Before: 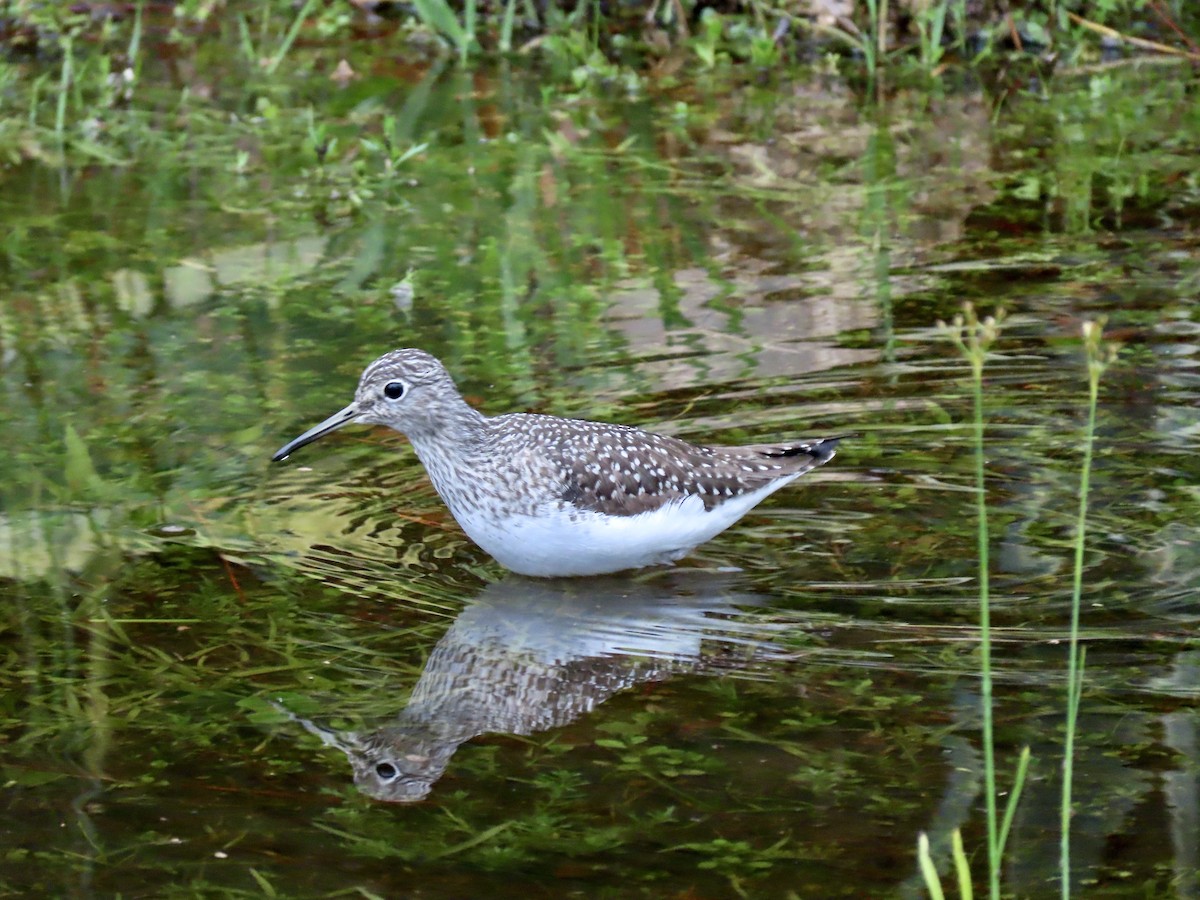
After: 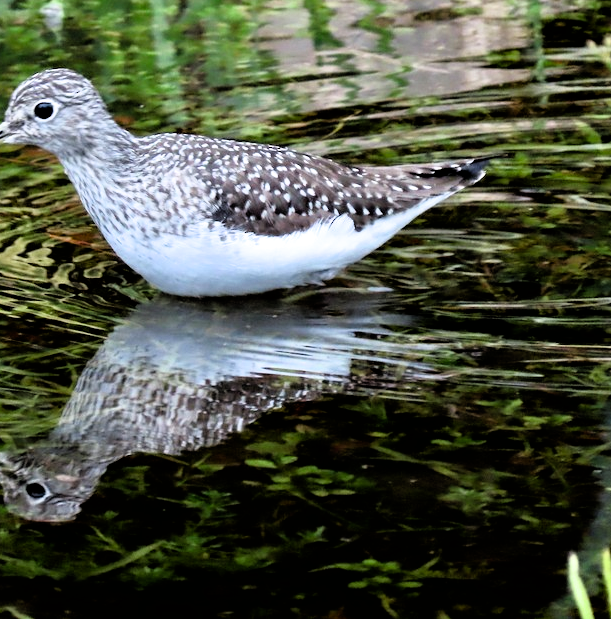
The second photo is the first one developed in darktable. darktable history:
crop and rotate: left 29.237%, top 31.152%, right 19.807%
filmic rgb: black relative exposure -3.57 EV, white relative exposure 2.29 EV, hardness 3.41
